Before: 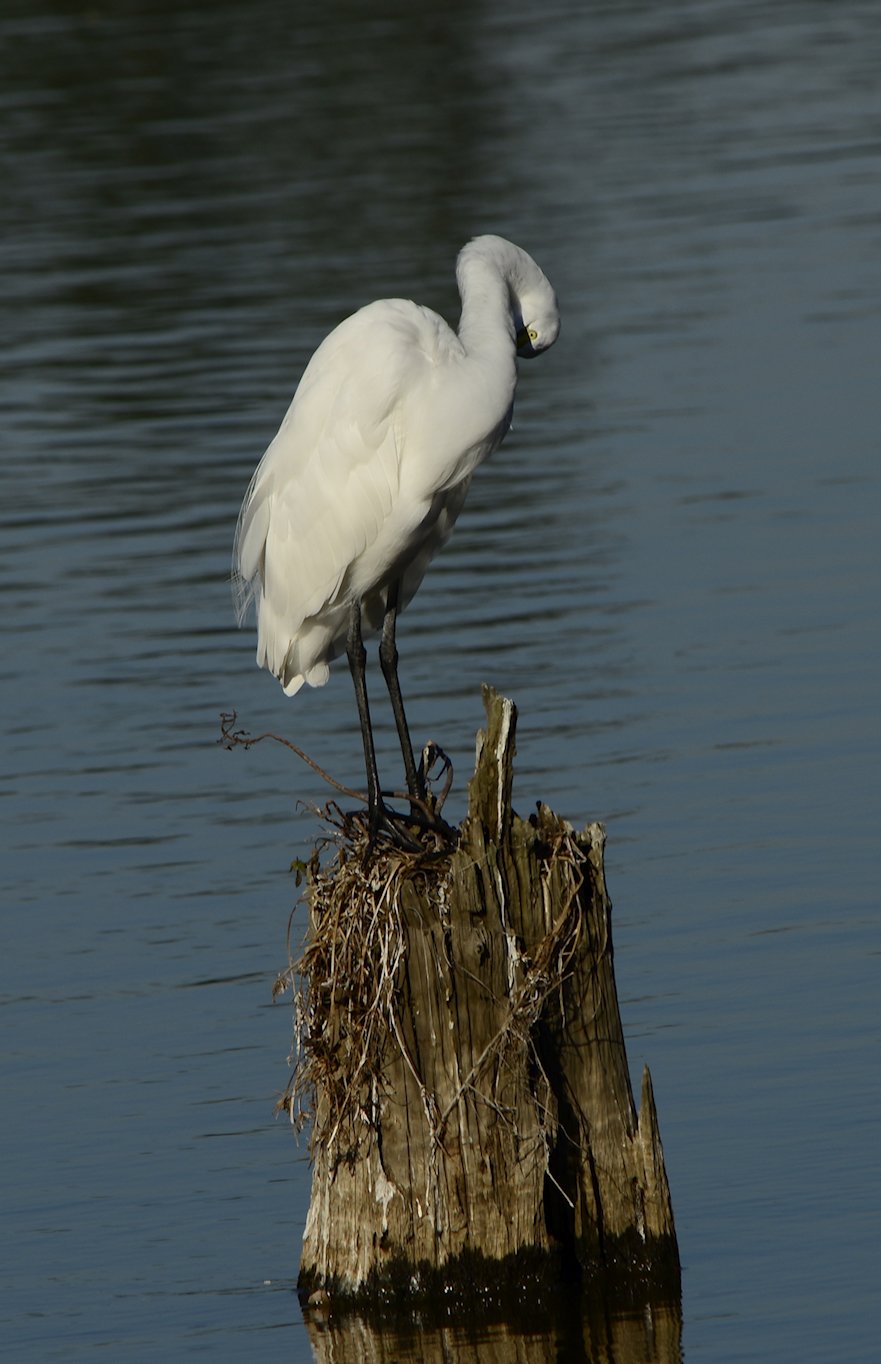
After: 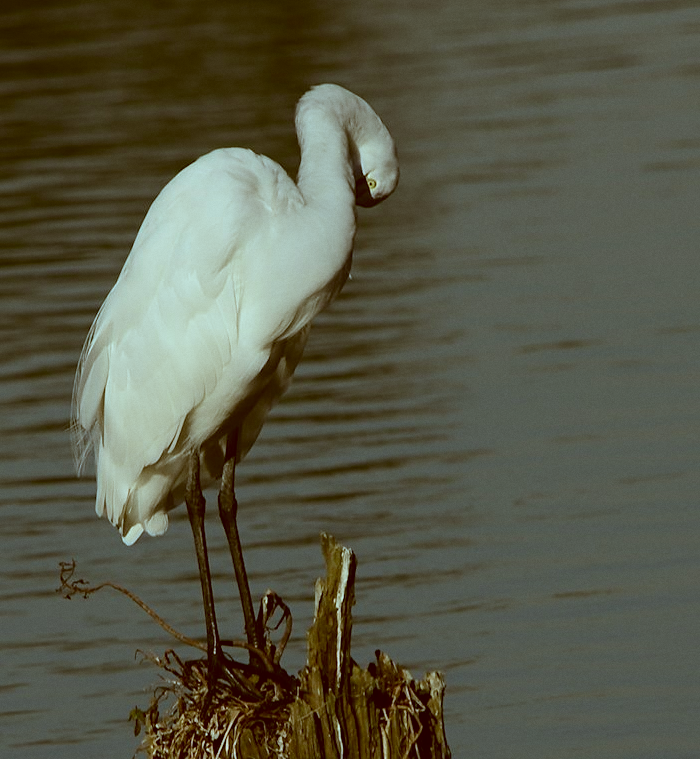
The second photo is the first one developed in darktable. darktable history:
grain: coarseness 0.09 ISO, strength 10%
color correction: highlights a* -14.62, highlights b* -16.22, shadows a* 10.12, shadows b* 29.4
sharpen: amount 0.2
crop: left 18.38%, top 11.092%, right 2.134%, bottom 33.217%
